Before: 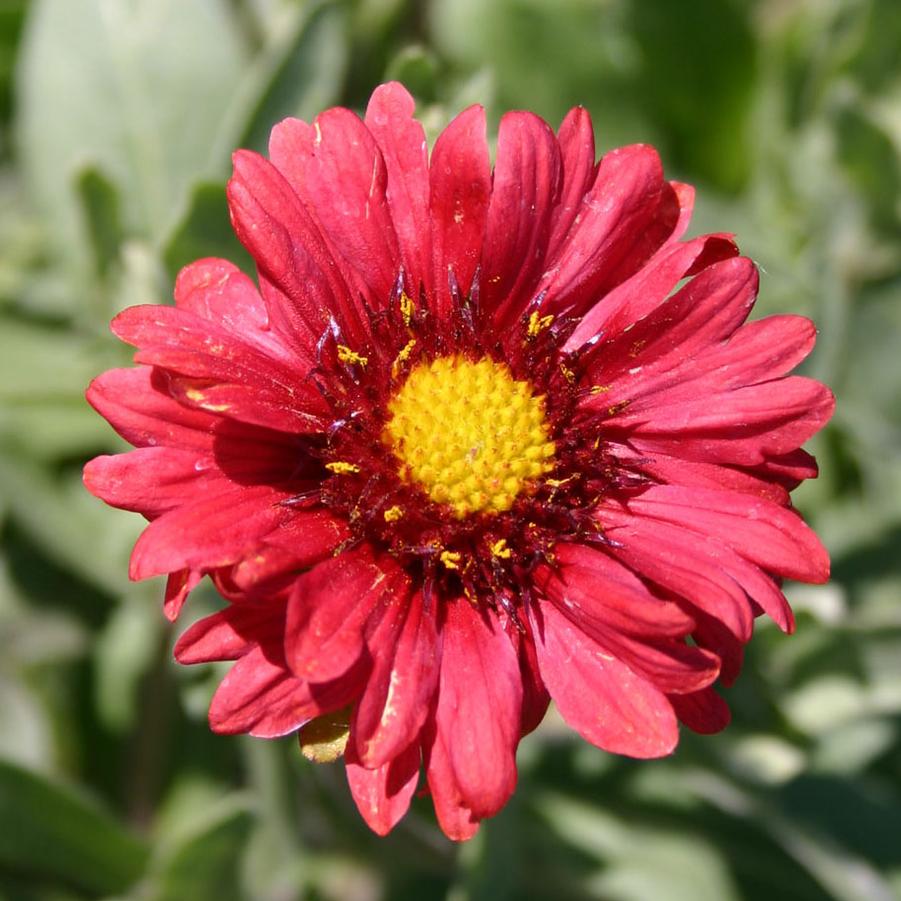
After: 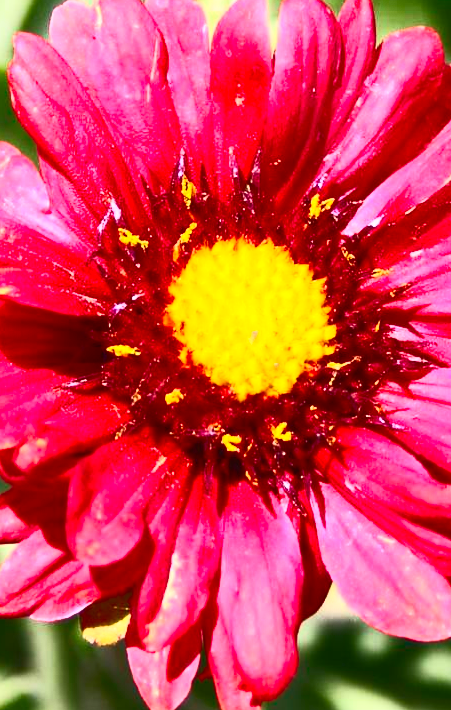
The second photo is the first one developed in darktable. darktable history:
contrast brightness saturation: contrast 0.845, brightness 0.58, saturation 0.602
crop and rotate: angle 0.017°, left 24.402%, top 13.047%, right 25.431%, bottom 8.057%
